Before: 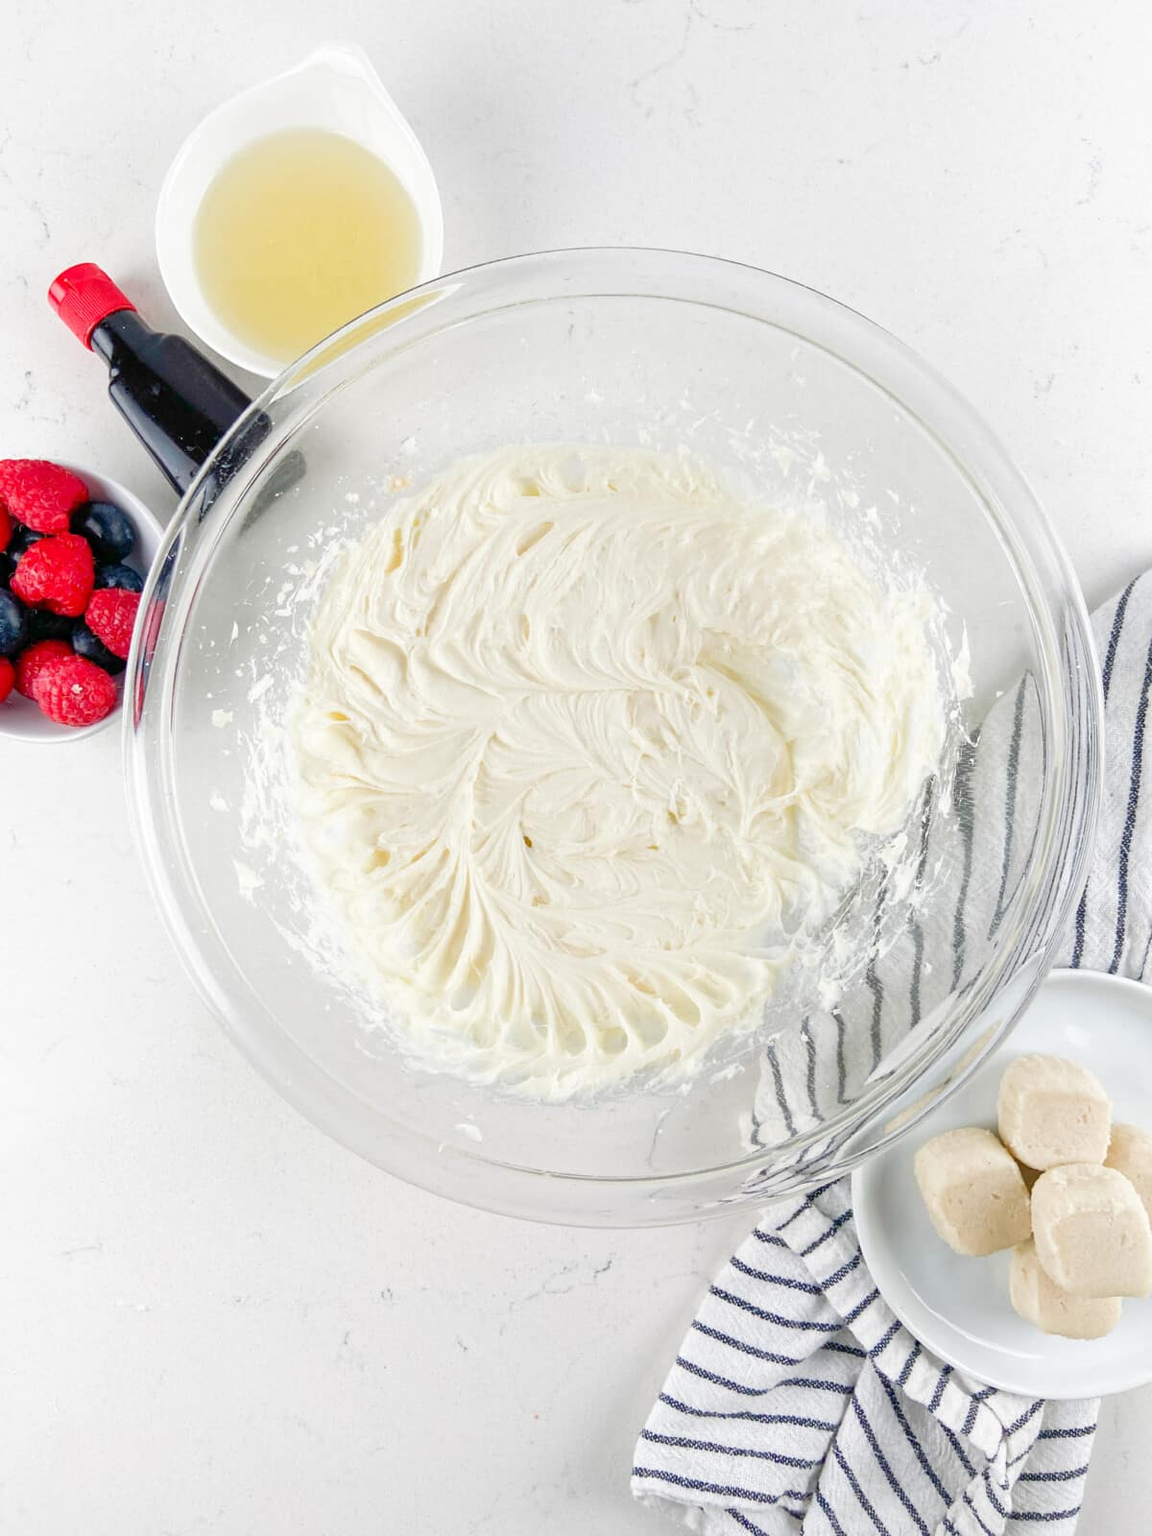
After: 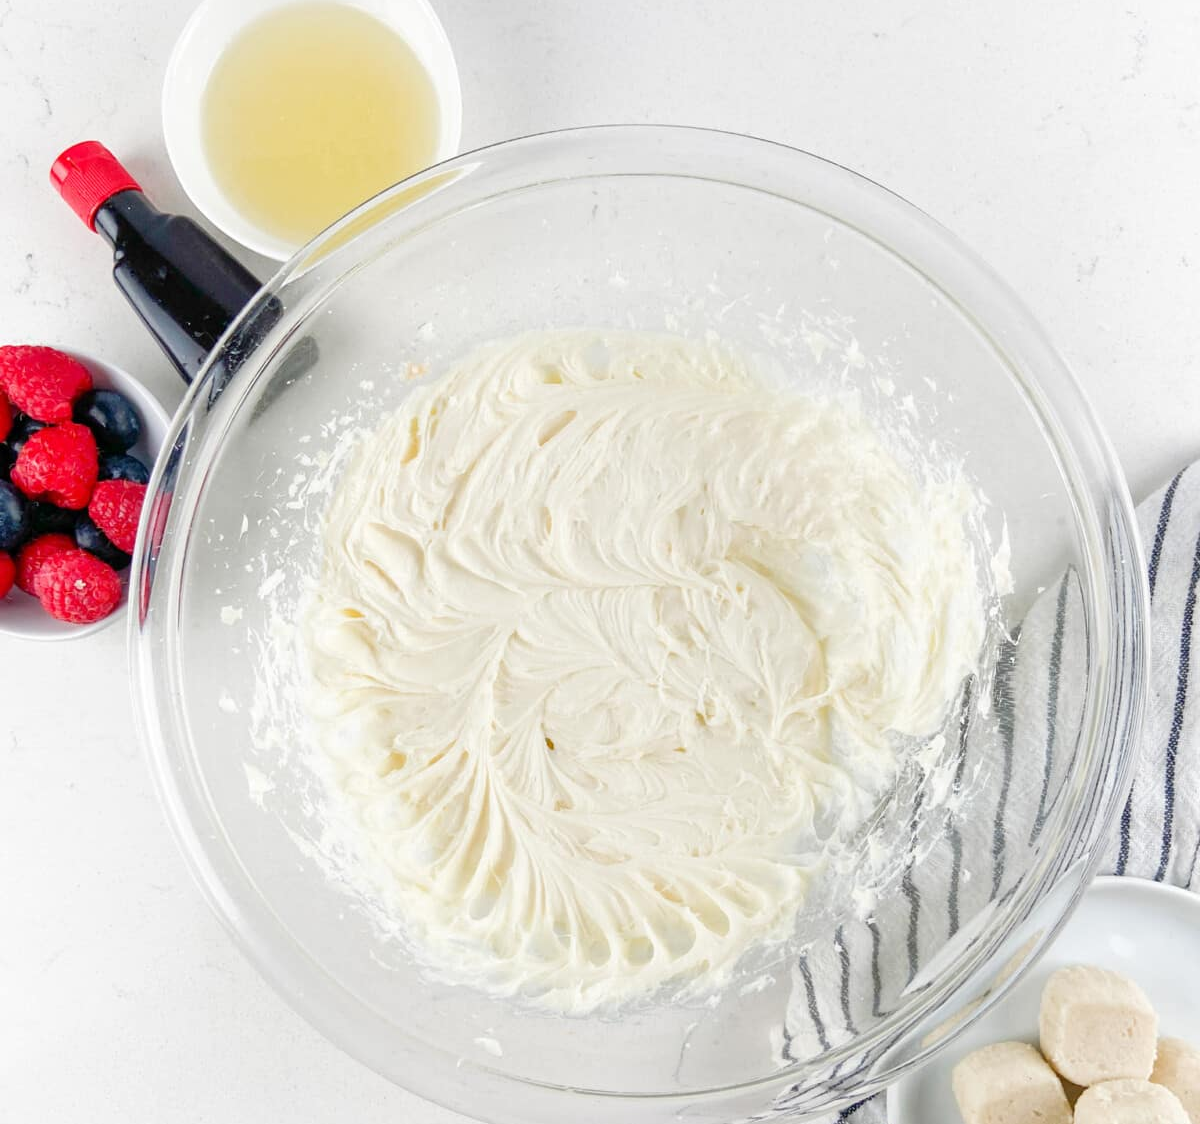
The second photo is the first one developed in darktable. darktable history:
crop and rotate: top 8.354%, bottom 21.39%
